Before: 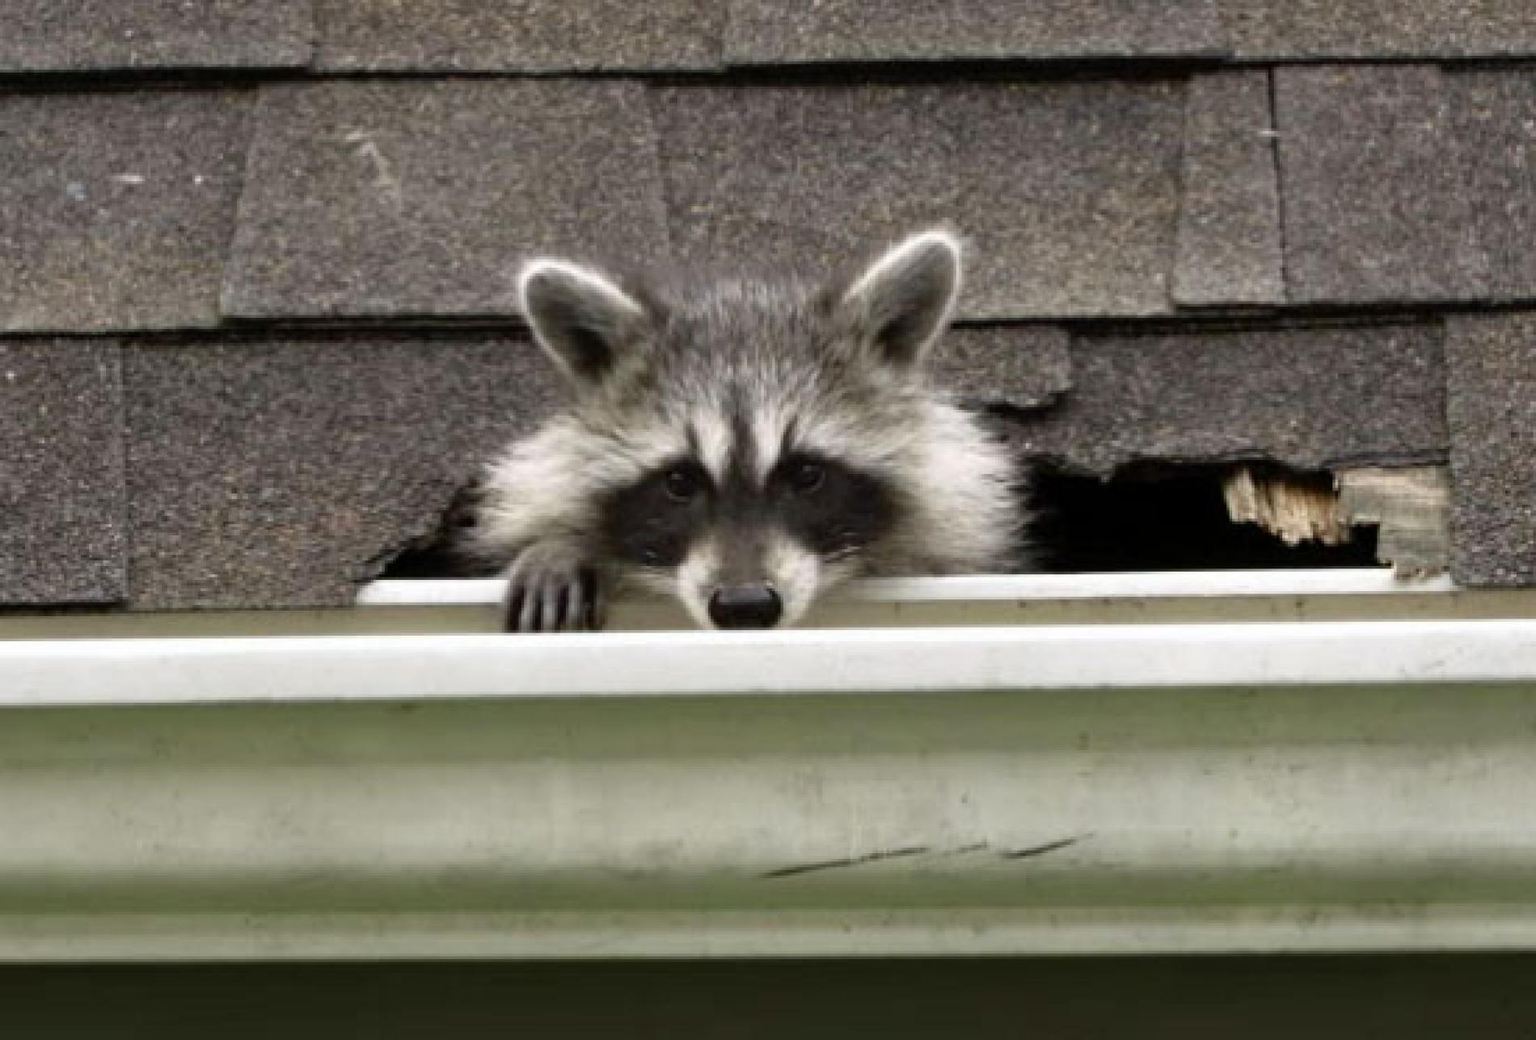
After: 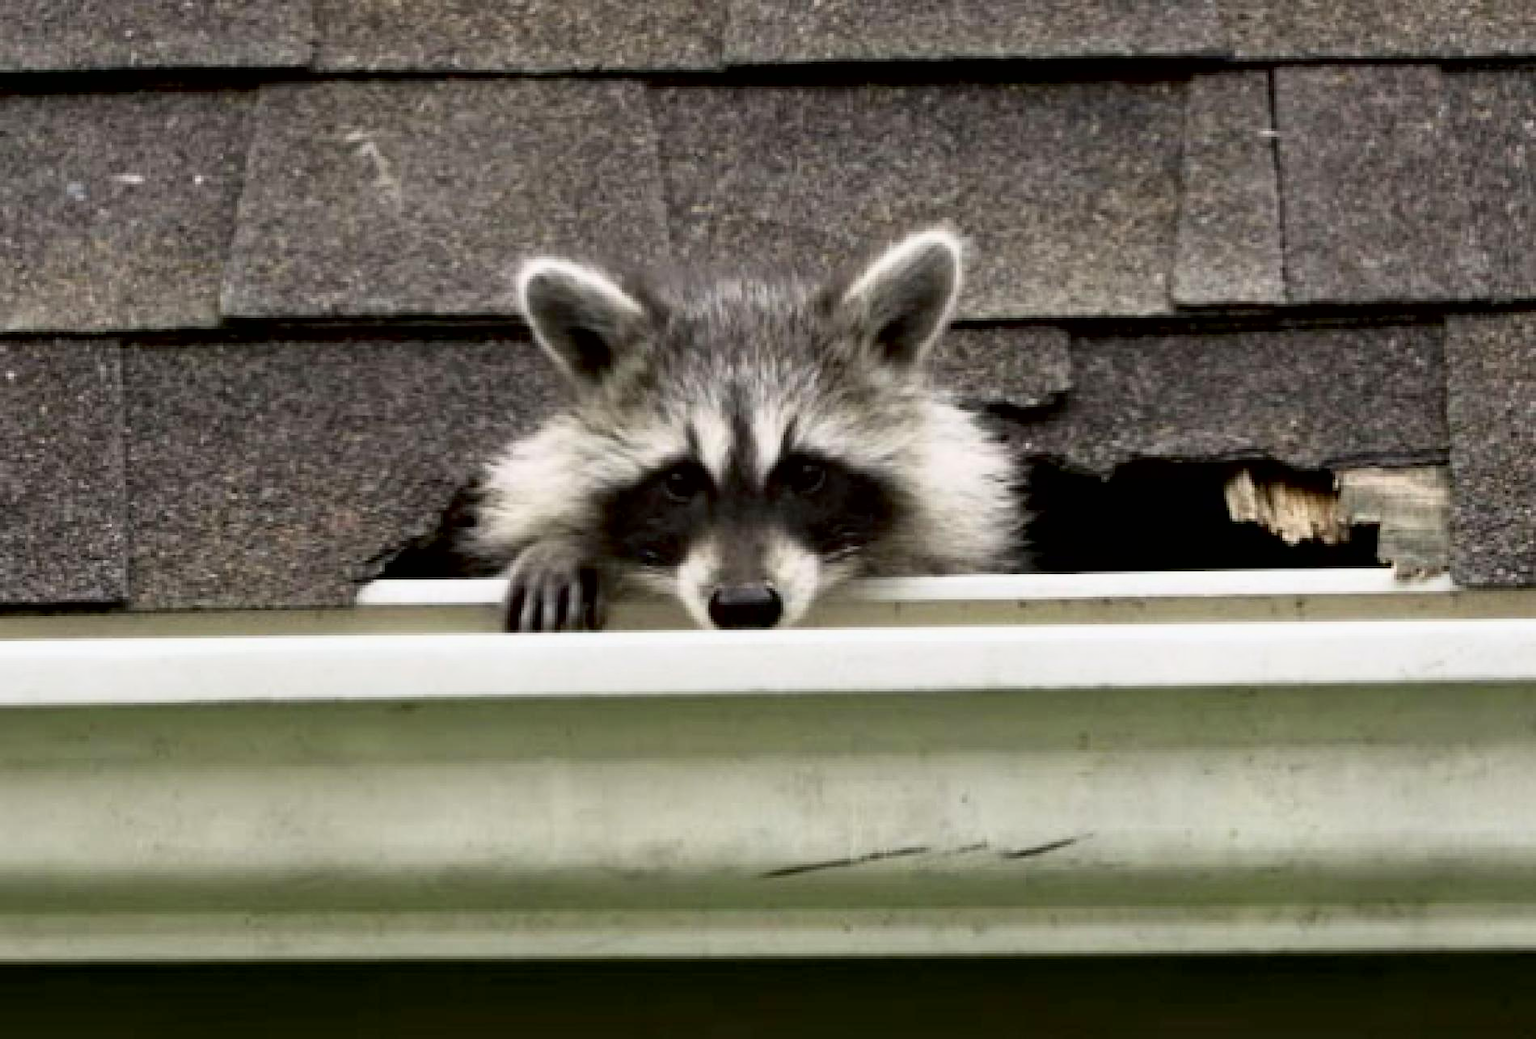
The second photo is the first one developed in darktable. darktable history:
exposure: black level correction 0.009, exposure -0.163 EV, compensate exposure bias true, compensate highlight preservation false
tone curve: curves: ch0 [(0, 0.003) (0.117, 0.101) (0.257, 0.246) (0.408, 0.432) (0.632, 0.716) (0.795, 0.884) (1, 1)]; ch1 [(0, 0) (0.227, 0.197) (0.405, 0.421) (0.501, 0.501) (0.522, 0.526) (0.546, 0.564) (0.589, 0.602) (0.696, 0.761) (0.976, 0.992)]; ch2 [(0, 0) (0.208, 0.176) (0.377, 0.38) (0.5, 0.5) (0.537, 0.534) (0.571, 0.577) (0.627, 0.64) (0.698, 0.76) (1, 1)], color space Lab, linked channels, preserve colors none
